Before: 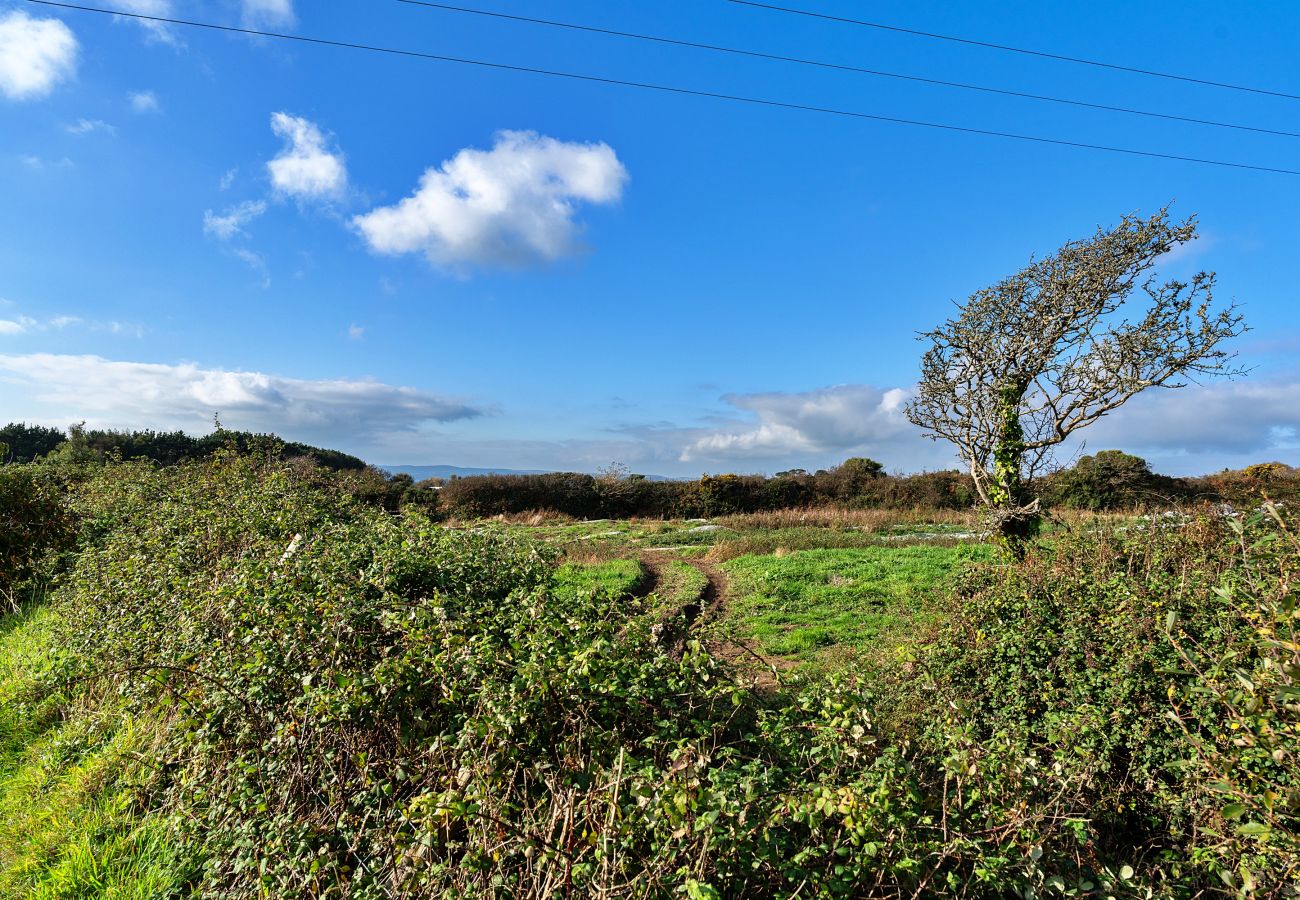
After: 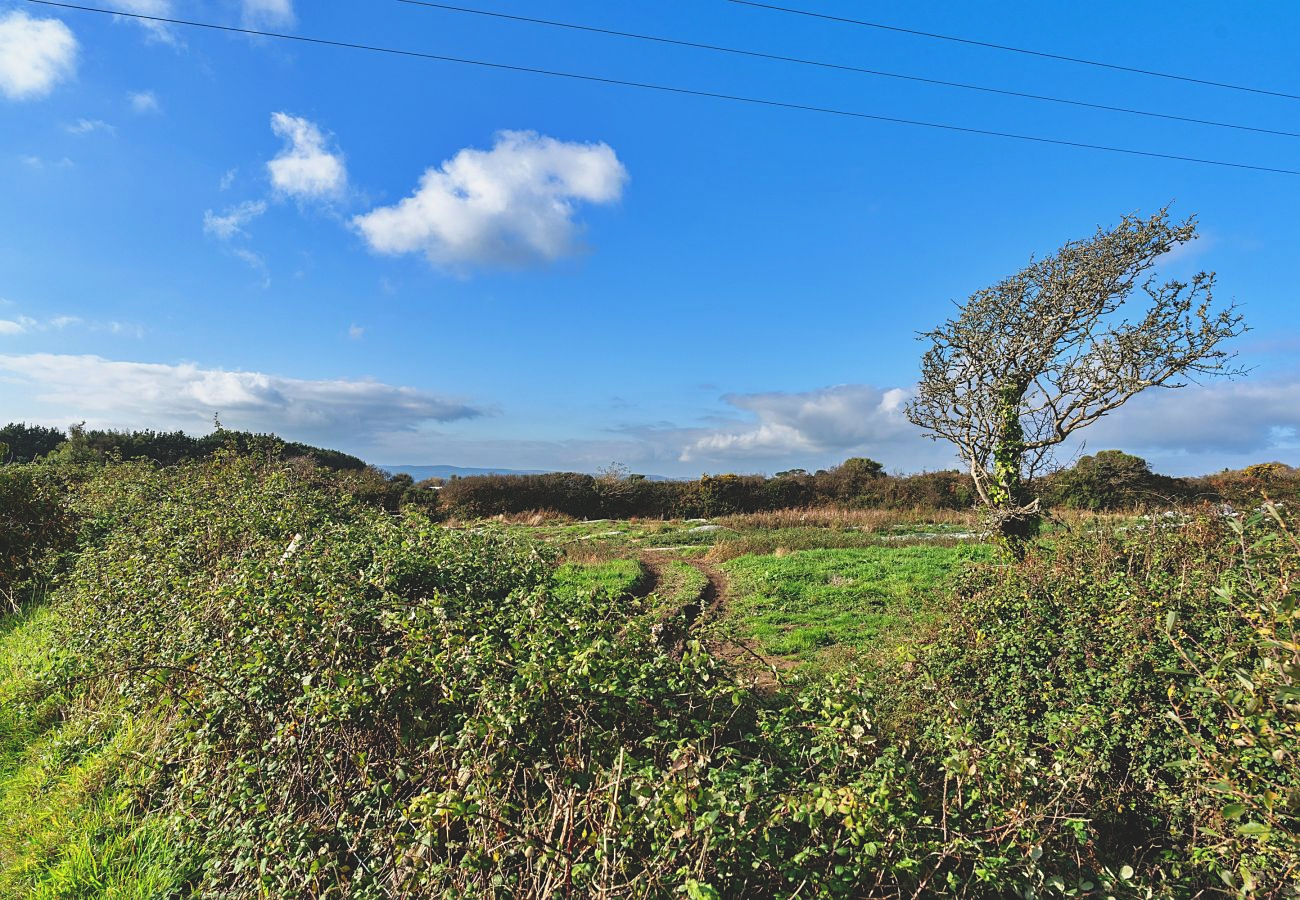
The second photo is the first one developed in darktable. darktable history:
exposure: black level correction -0.013, exposure -0.192 EV, compensate highlight preservation false
levels: levels [0, 0.478, 1]
sharpen: amount 0.213
